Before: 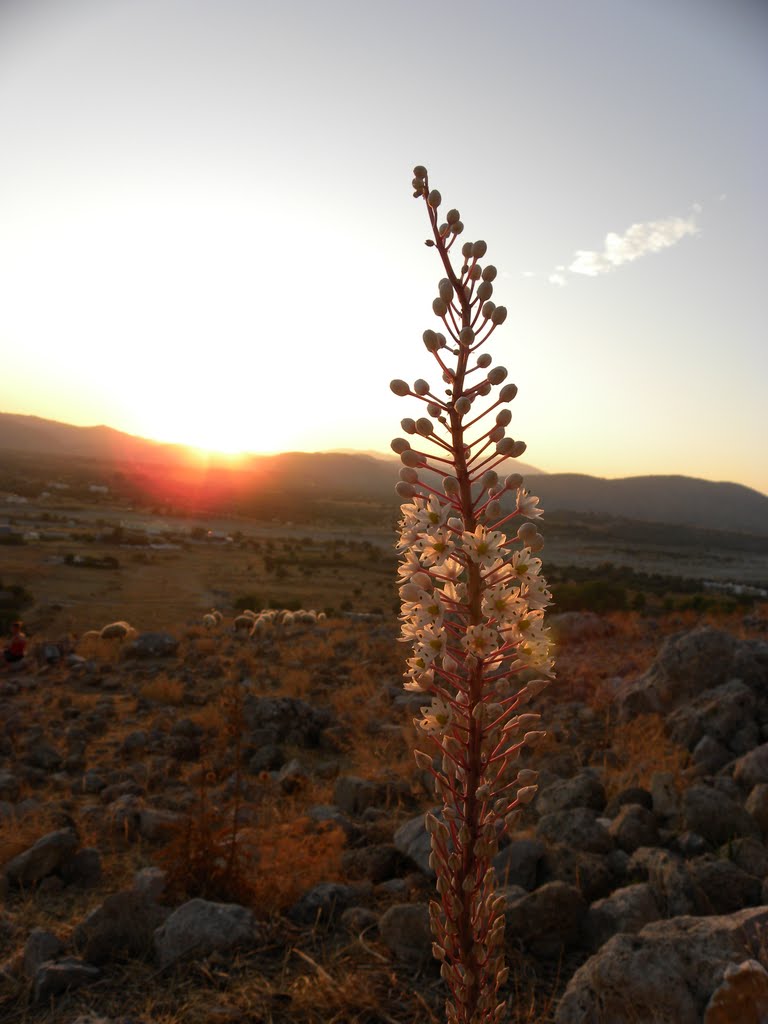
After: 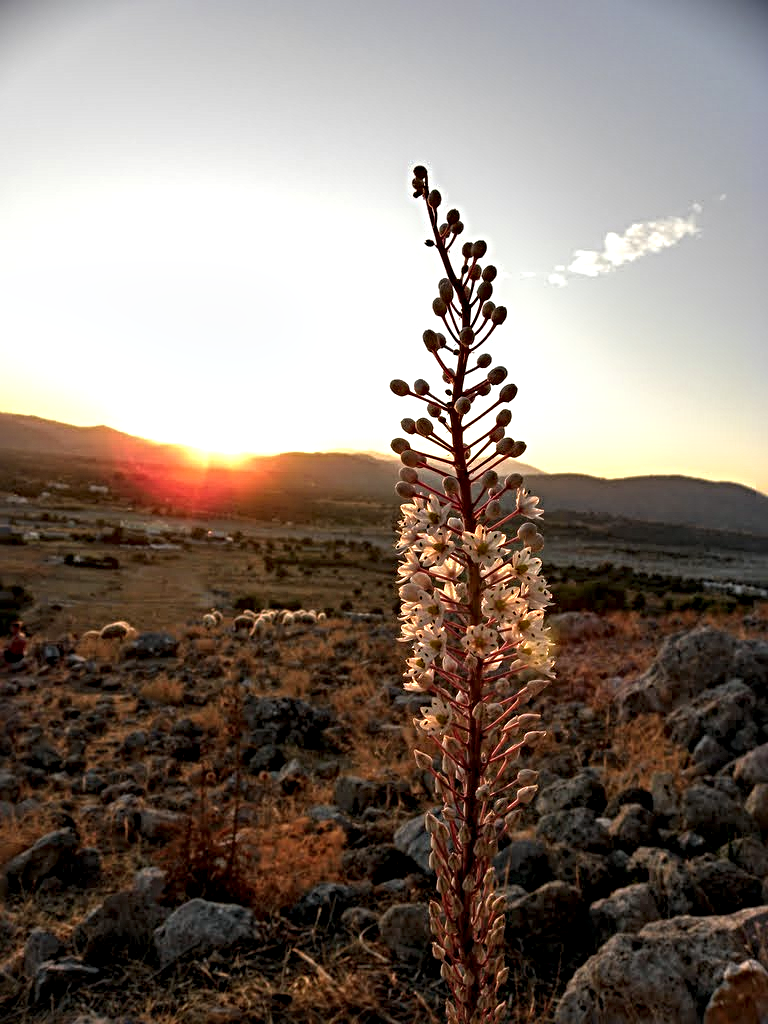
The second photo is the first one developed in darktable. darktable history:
shadows and highlights: shadows 24.97, highlights -25.03
local contrast: on, module defaults
sharpen: radius 4.906
contrast equalizer: octaves 7, y [[0.6 ×6], [0.55 ×6], [0 ×6], [0 ×6], [0 ×6]]
